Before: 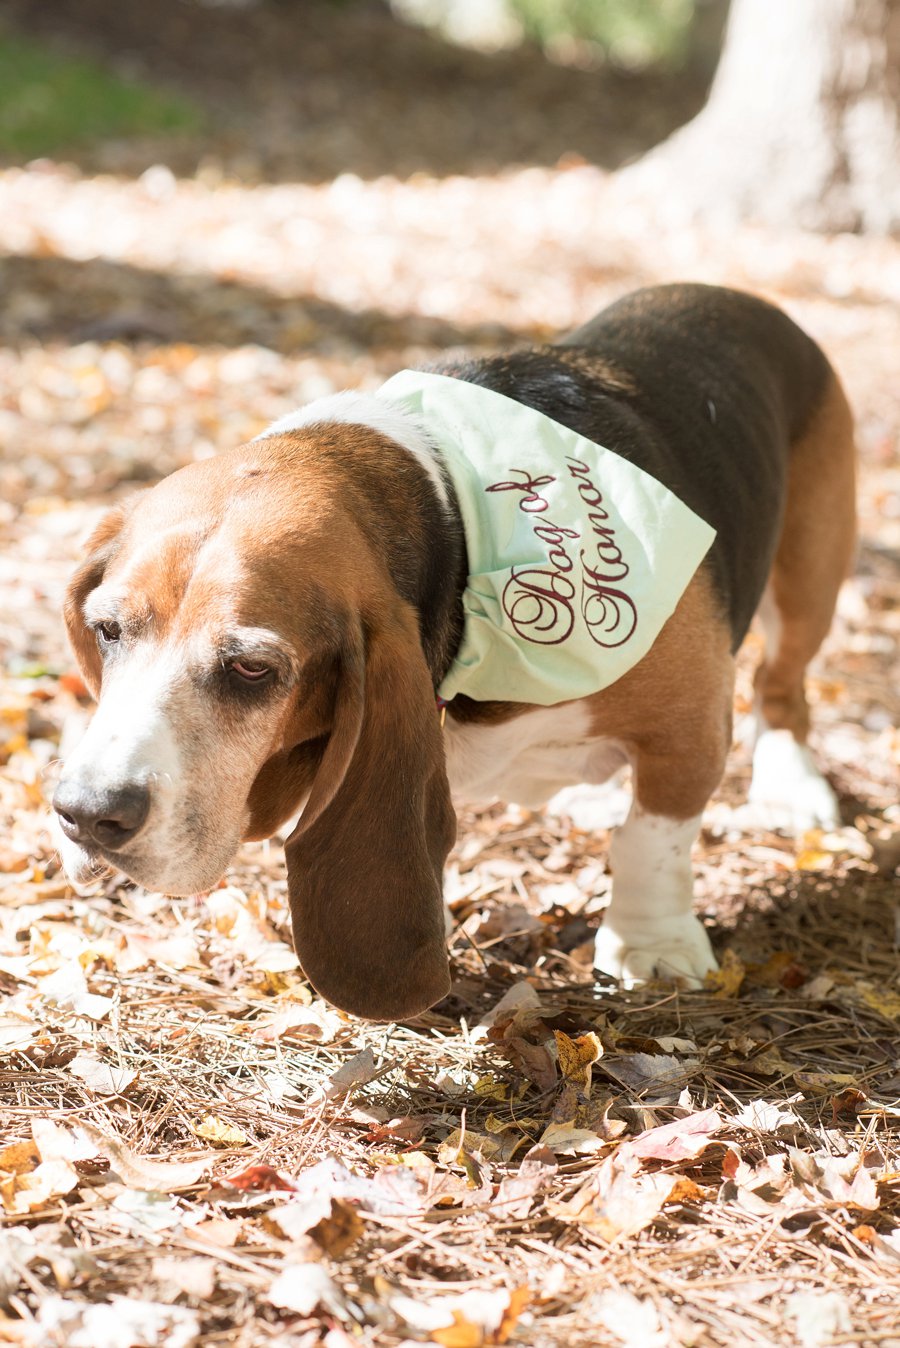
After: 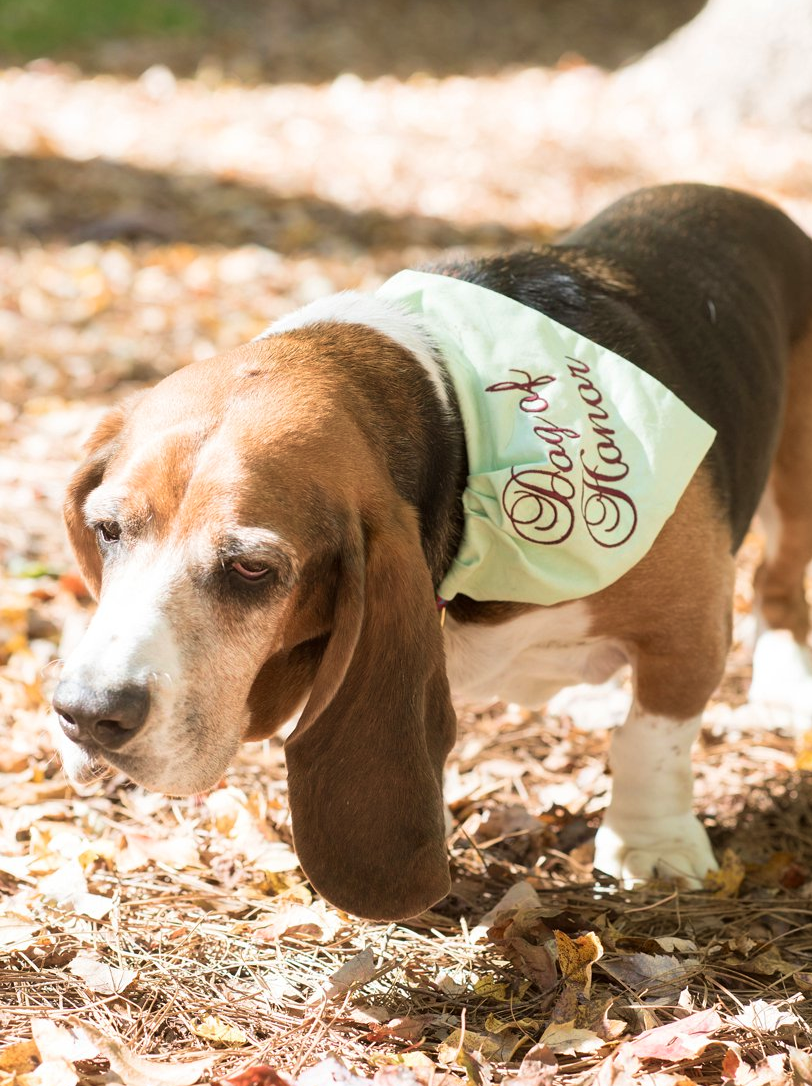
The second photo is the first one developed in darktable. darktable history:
velvia: on, module defaults
crop: top 7.49%, right 9.717%, bottom 11.943%
